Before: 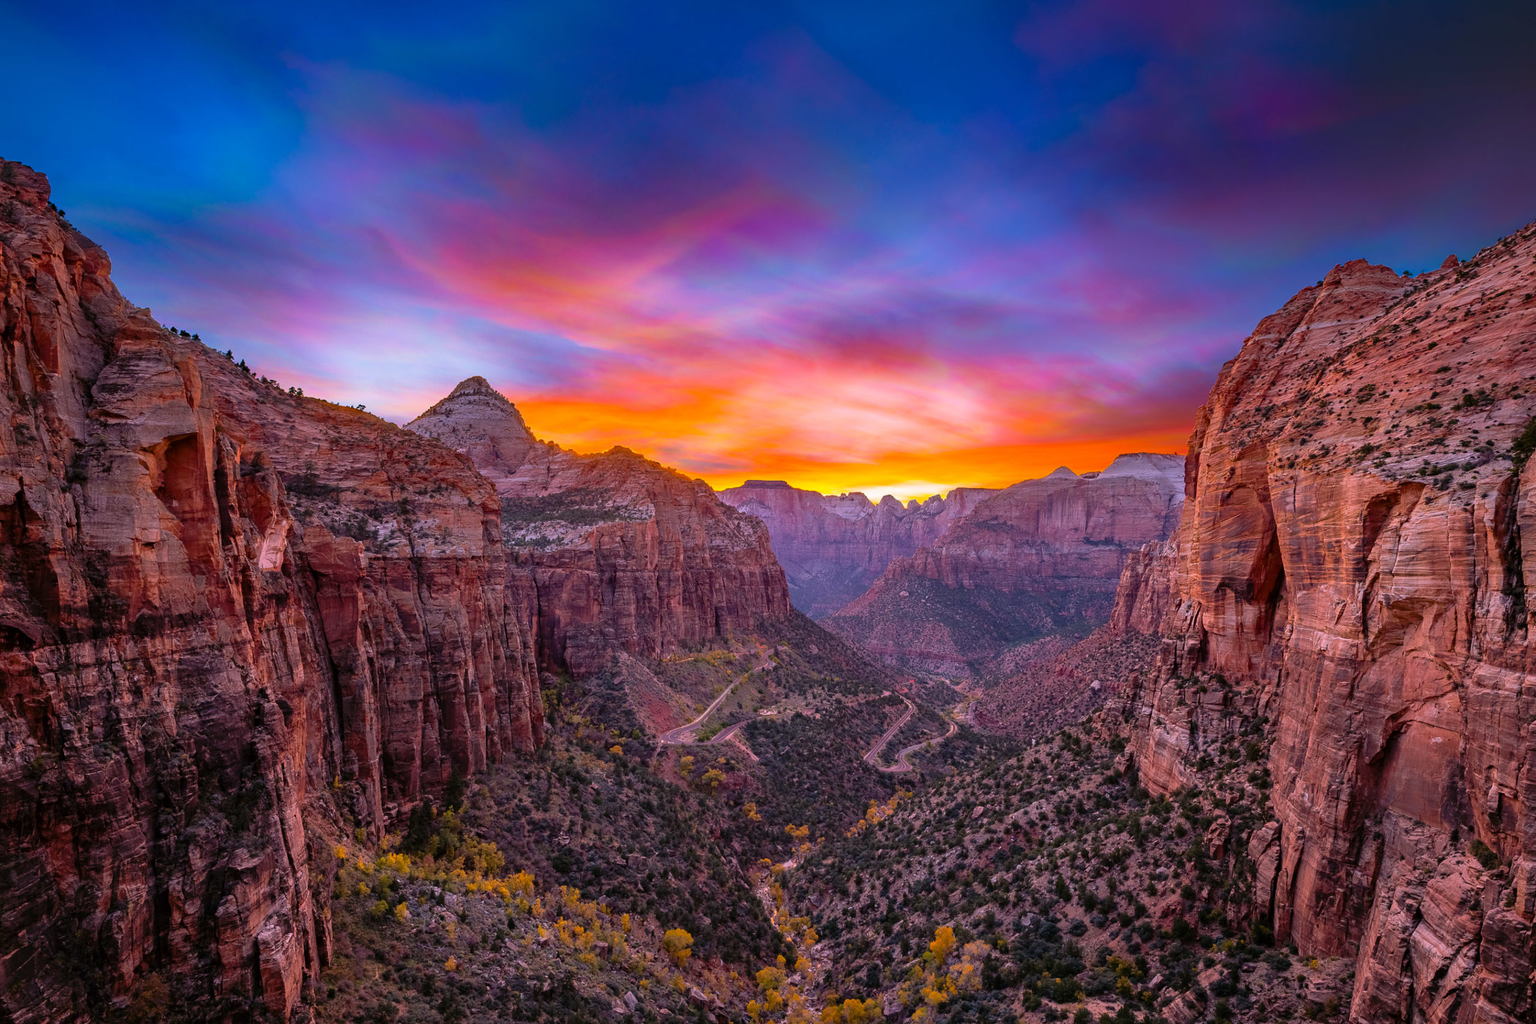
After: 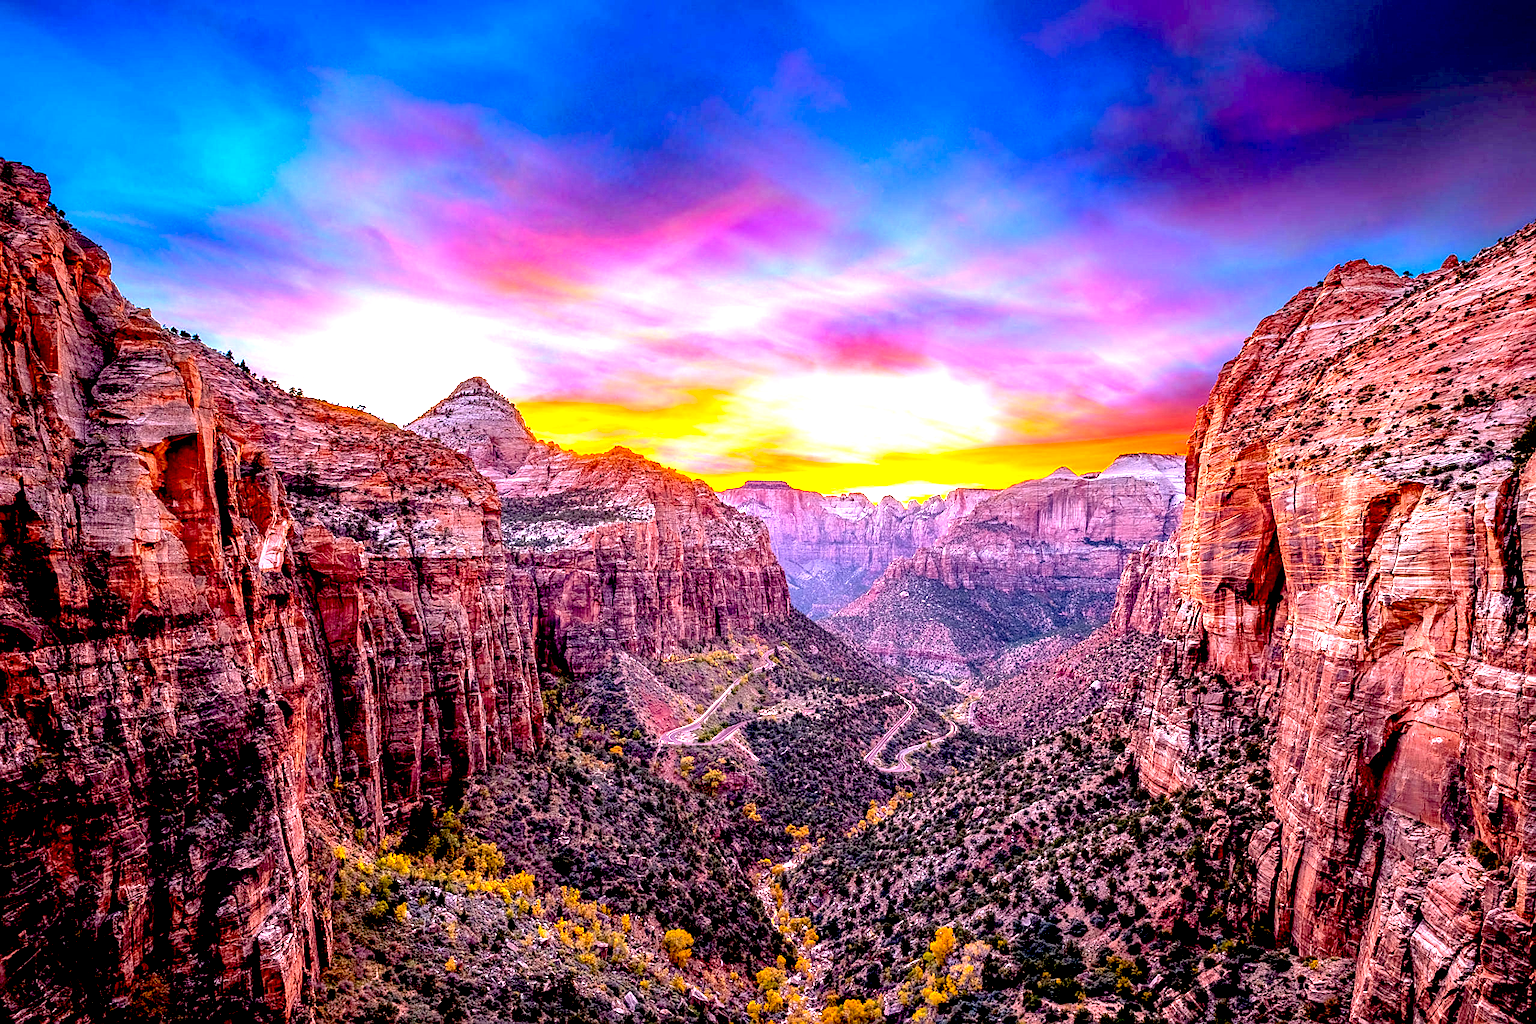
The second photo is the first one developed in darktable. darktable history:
local contrast: highlights 25%, detail 150%
exposure: black level correction 0.016, exposure 1.774 EV, compensate highlight preservation false
sharpen: on, module defaults
